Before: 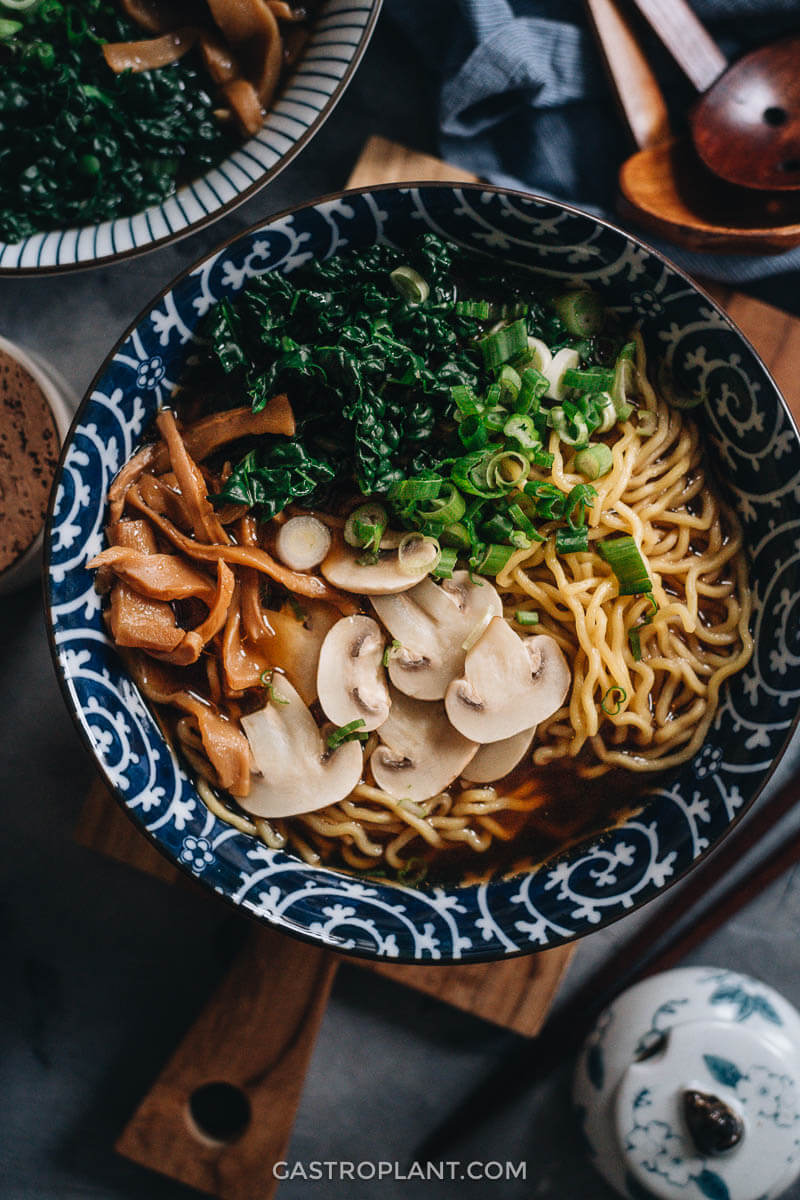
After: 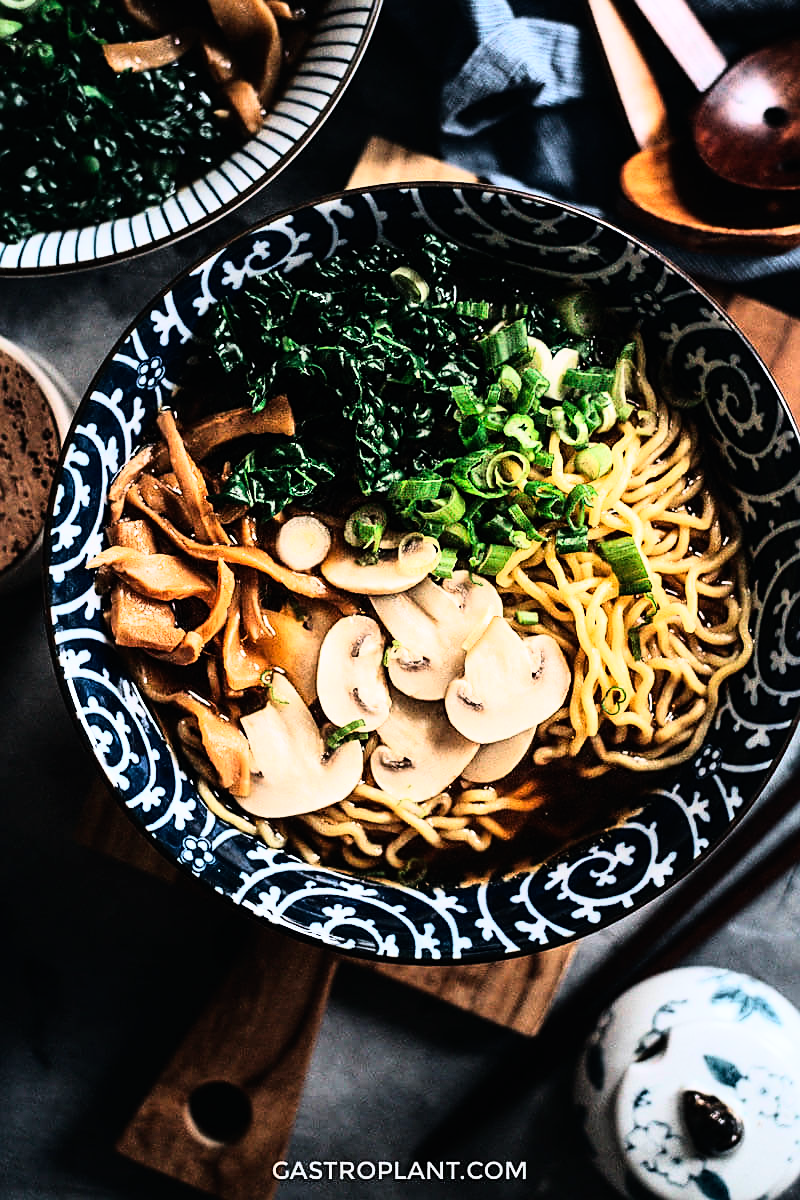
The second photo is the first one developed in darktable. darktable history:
rgb curve: curves: ch0 [(0, 0) (0.21, 0.15) (0.24, 0.21) (0.5, 0.75) (0.75, 0.96) (0.89, 0.99) (1, 1)]; ch1 [(0, 0.02) (0.21, 0.13) (0.25, 0.2) (0.5, 0.67) (0.75, 0.9) (0.89, 0.97) (1, 1)]; ch2 [(0, 0.02) (0.21, 0.13) (0.25, 0.2) (0.5, 0.67) (0.75, 0.9) (0.89, 0.97) (1, 1)], compensate middle gray true
sharpen: on, module defaults
